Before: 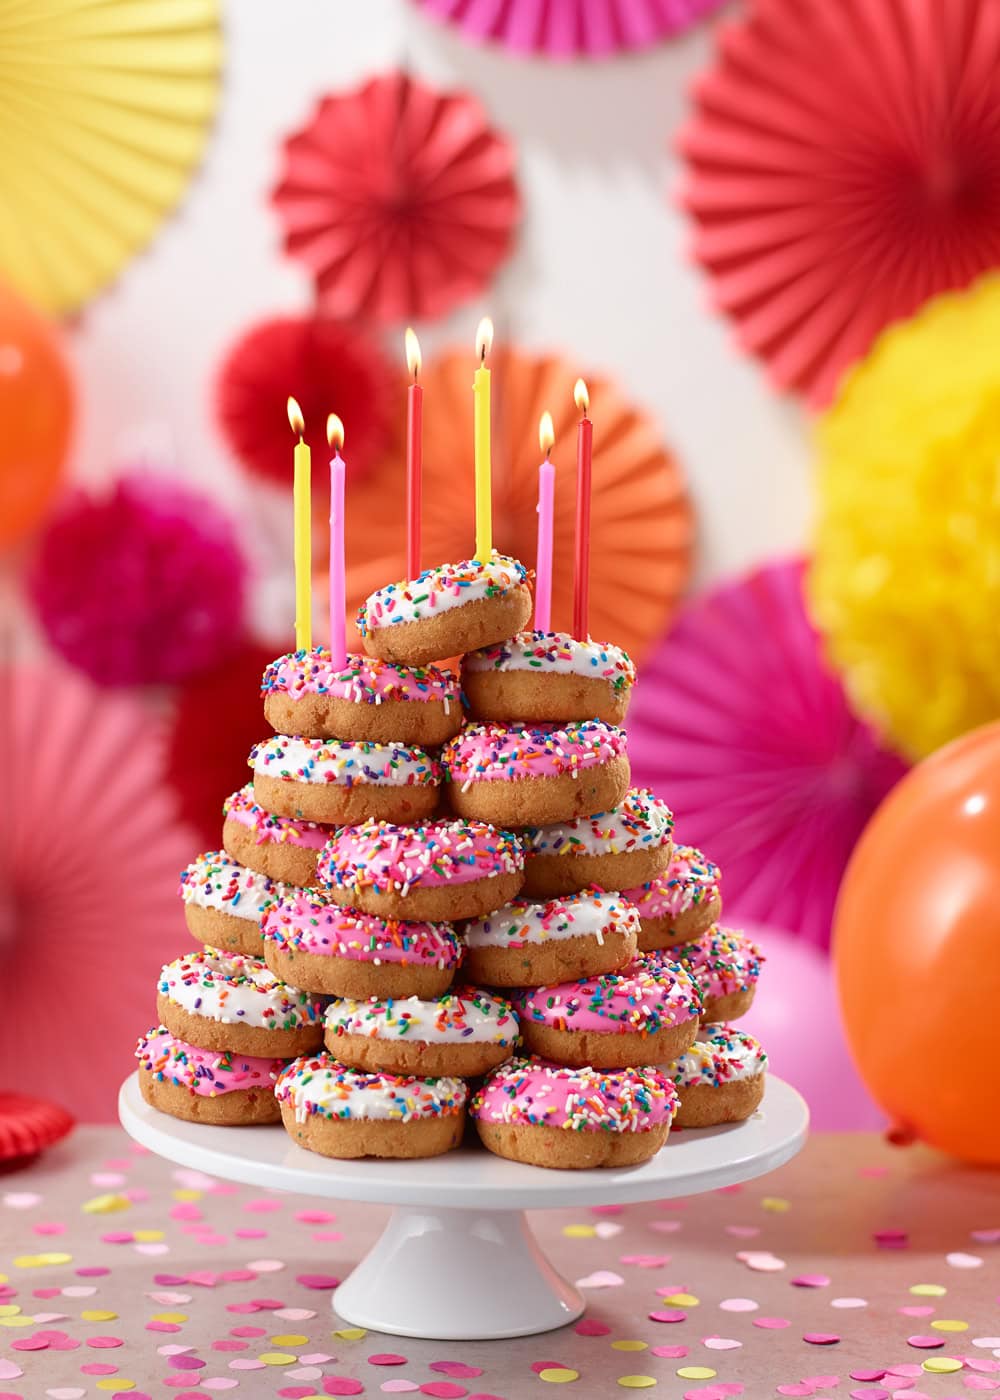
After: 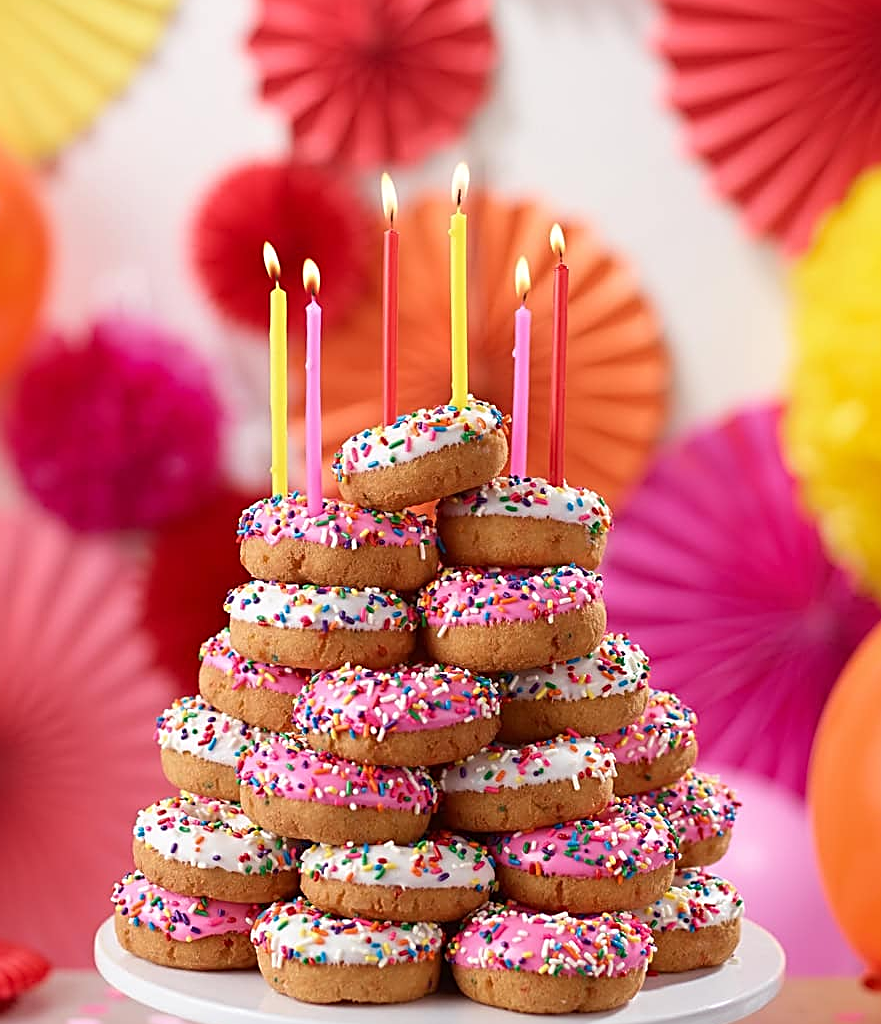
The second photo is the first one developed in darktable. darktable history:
crop and rotate: left 2.464%, top 11.138%, right 9.429%, bottom 15.666%
sharpen: radius 2.563, amount 0.648
